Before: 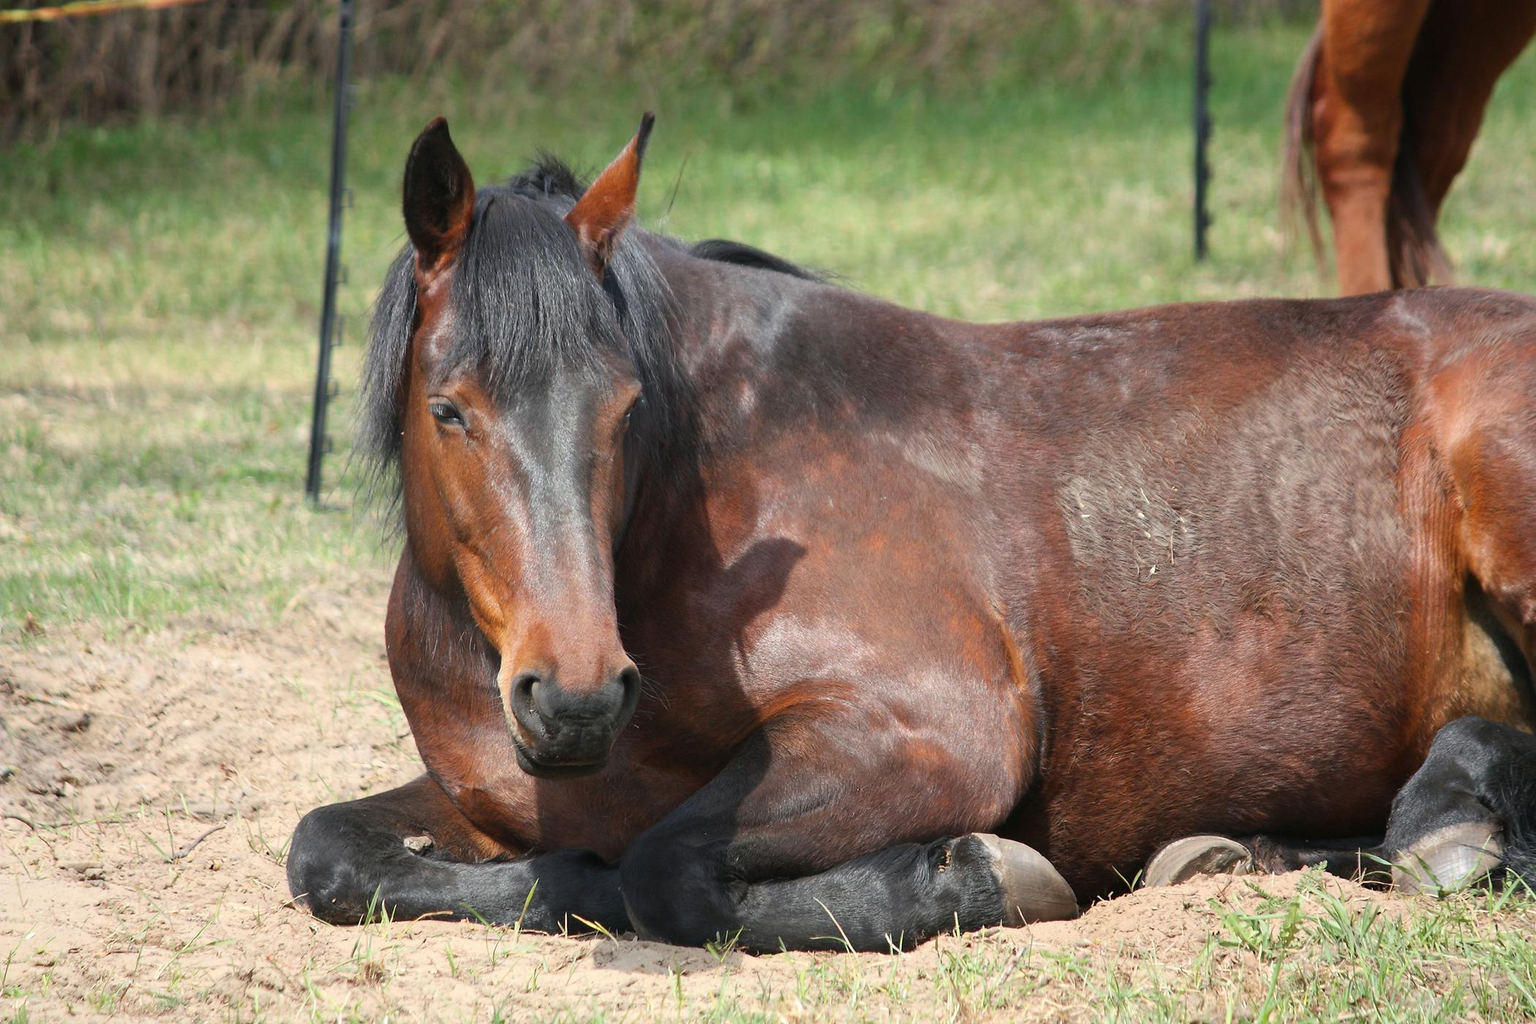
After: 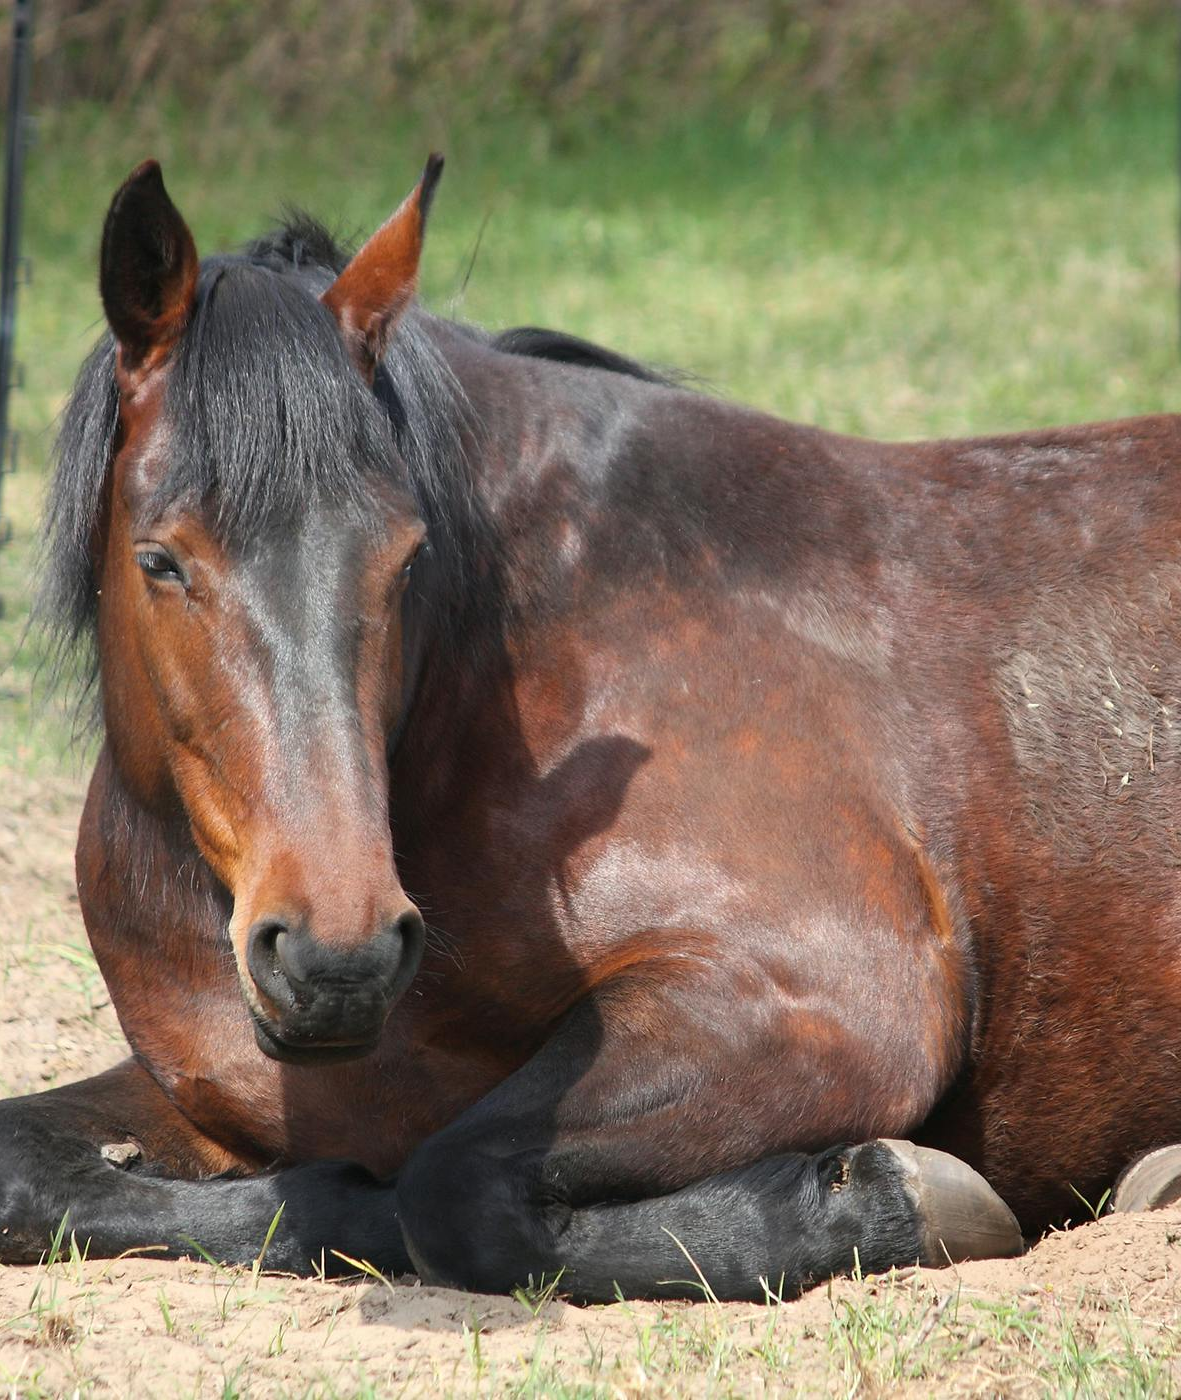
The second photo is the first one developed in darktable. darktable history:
crop: left 21.496%, right 22.254%
white balance: red 1, blue 1
